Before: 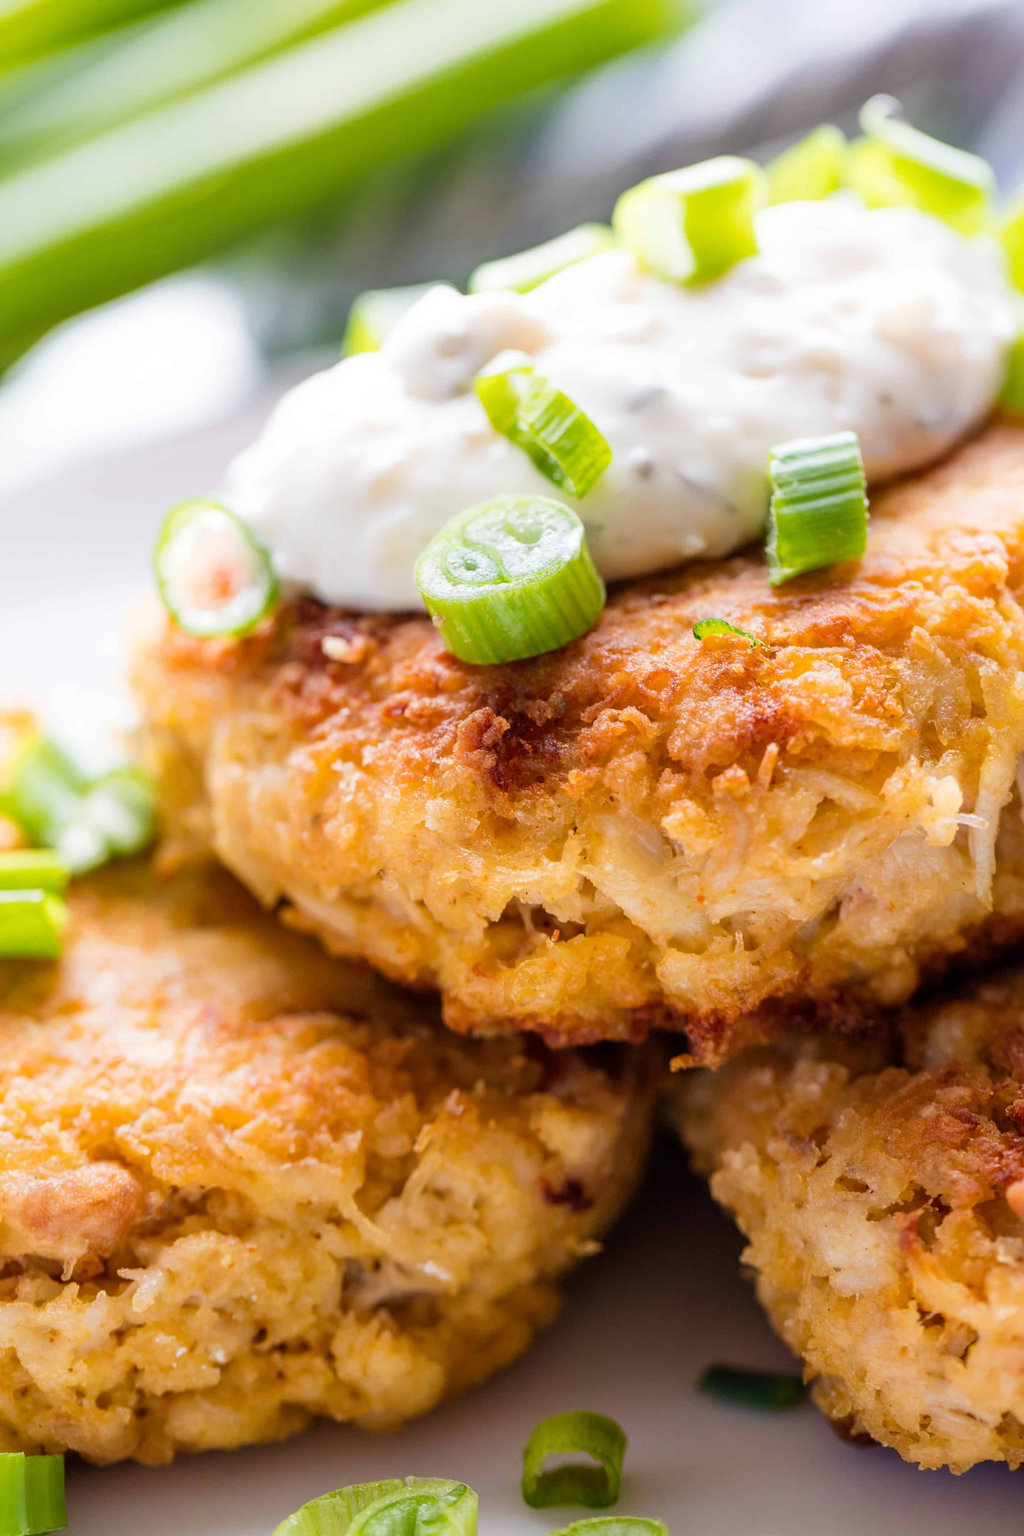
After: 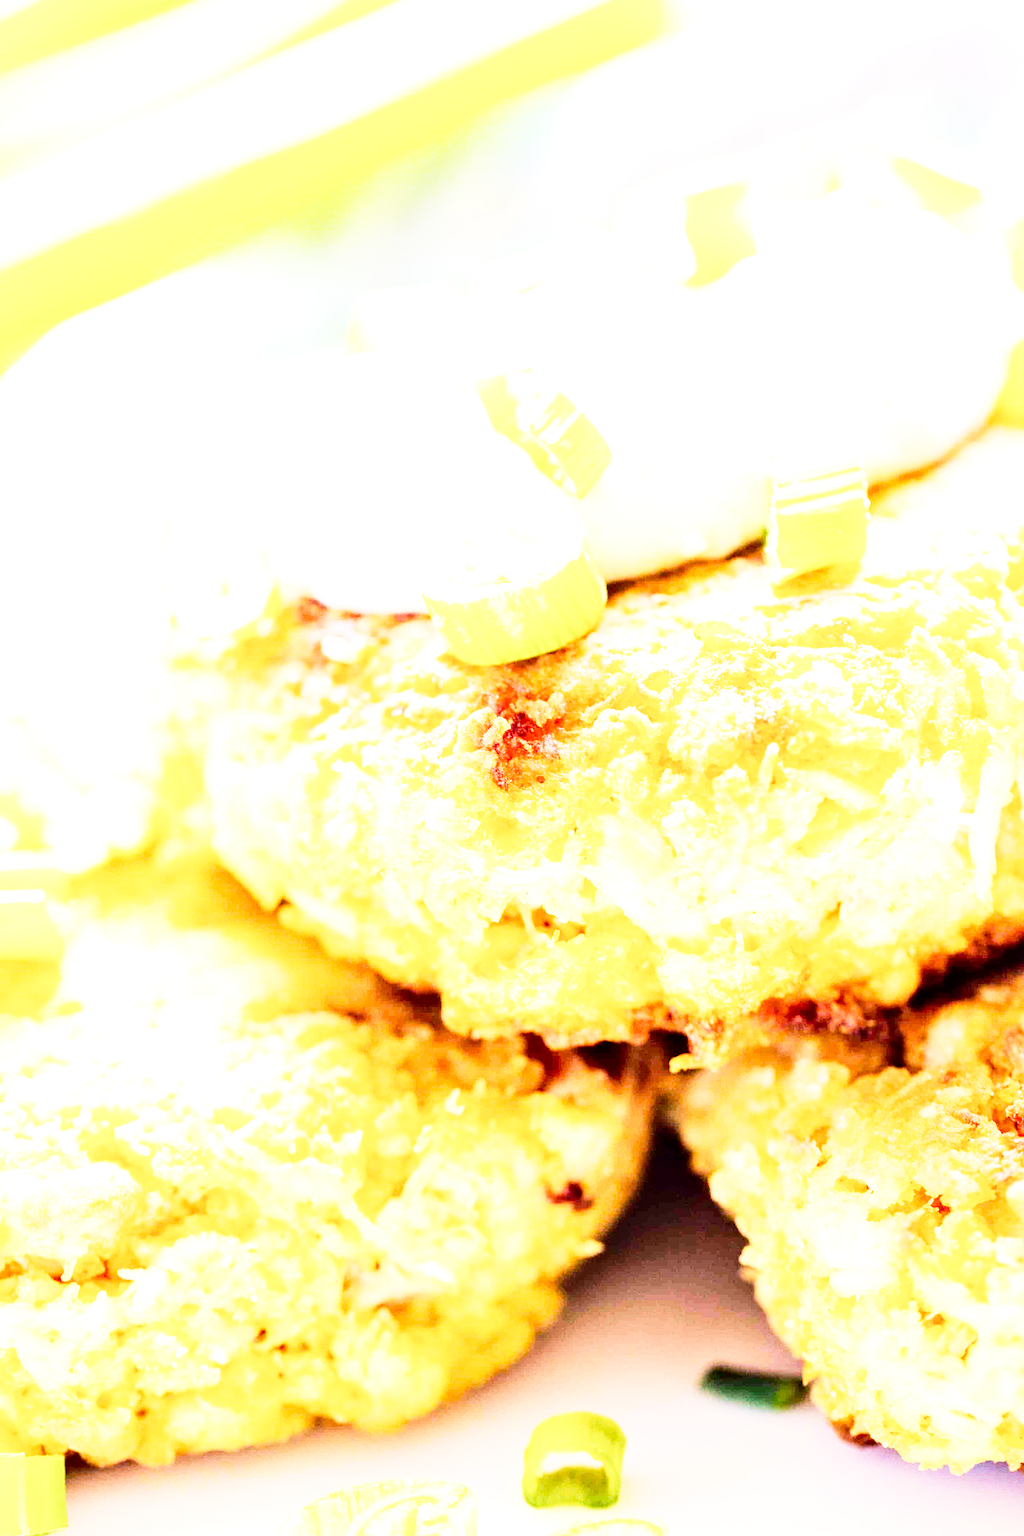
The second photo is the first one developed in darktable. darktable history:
tone equalizer: -7 EV 0.152 EV, -6 EV 0.607 EV, -5 EV 1.19 EV, -4 EV 1.29 EV, -3 EV 1.17 EV, -2 EV 0.6 EV, -1 EV 0.146 EV, edges refinement/feathering 500, mask exposure compensation -1.57 EV, preserve details no
base curve: curves: ch0 [(0, 0) (0.012, 0.01) (0.073, 0.168) (0.31, 0.711) (0.645, 0.957) (1, 1)], fusion 1, preserve colors none
exposure: exposure 1.159 EV, compensate highlight preservation false
